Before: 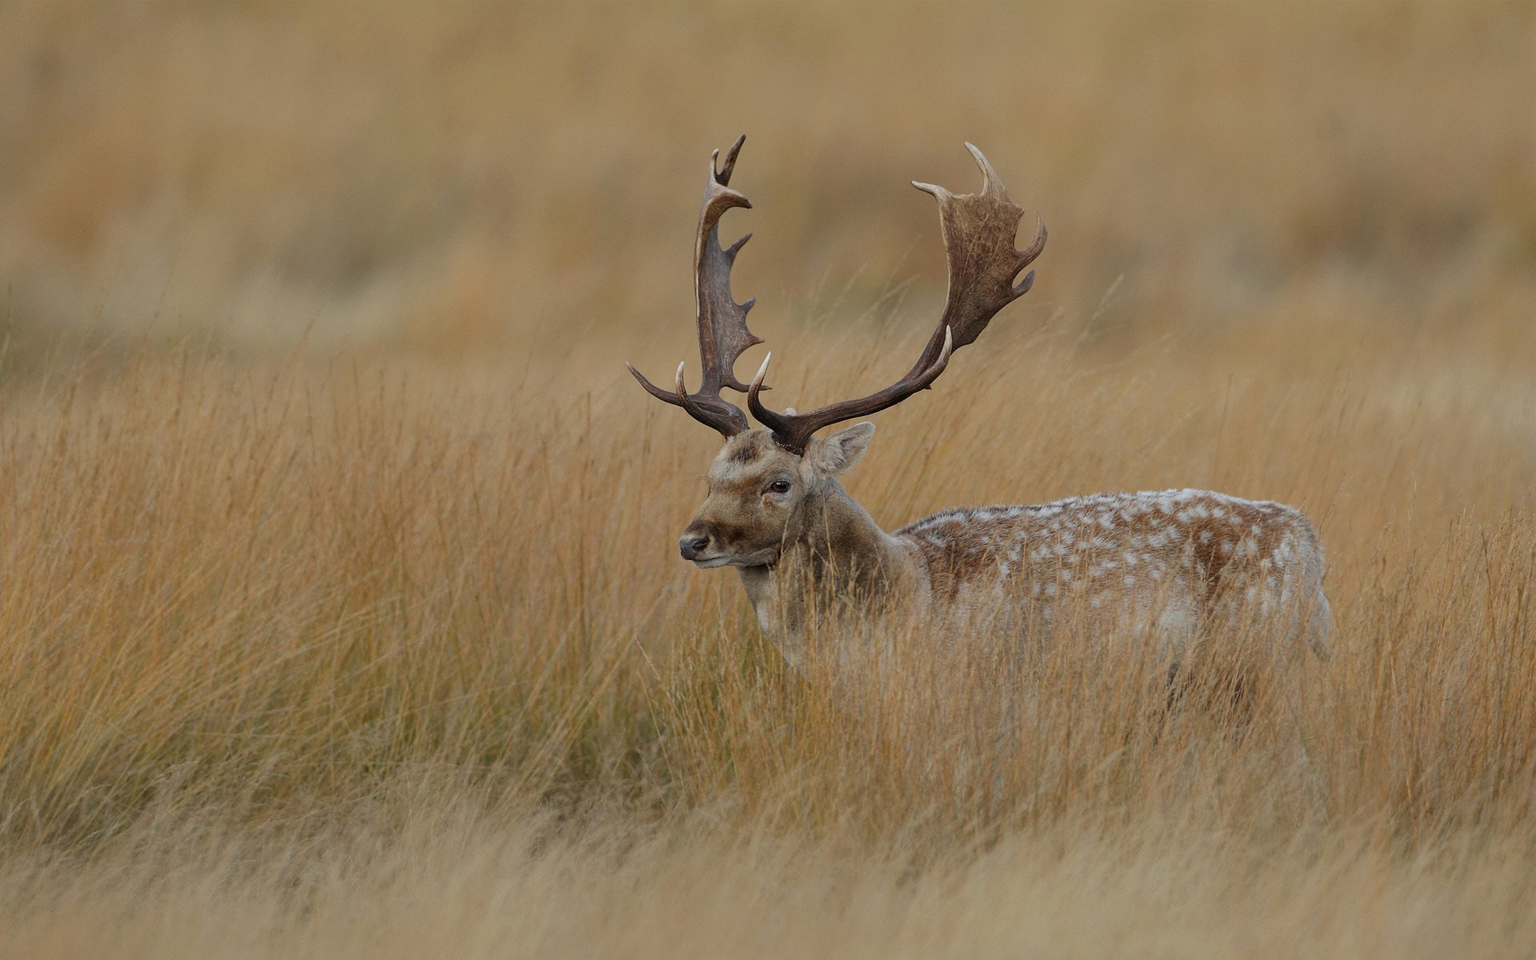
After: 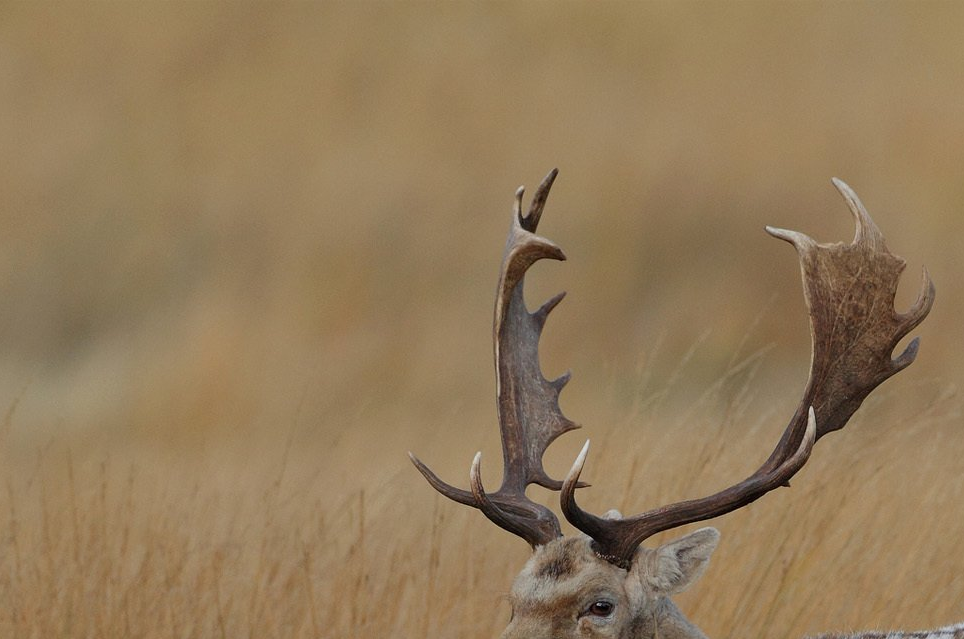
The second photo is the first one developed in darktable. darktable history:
crop: left 19.486%, right 30.279%, bottom 46.72%
